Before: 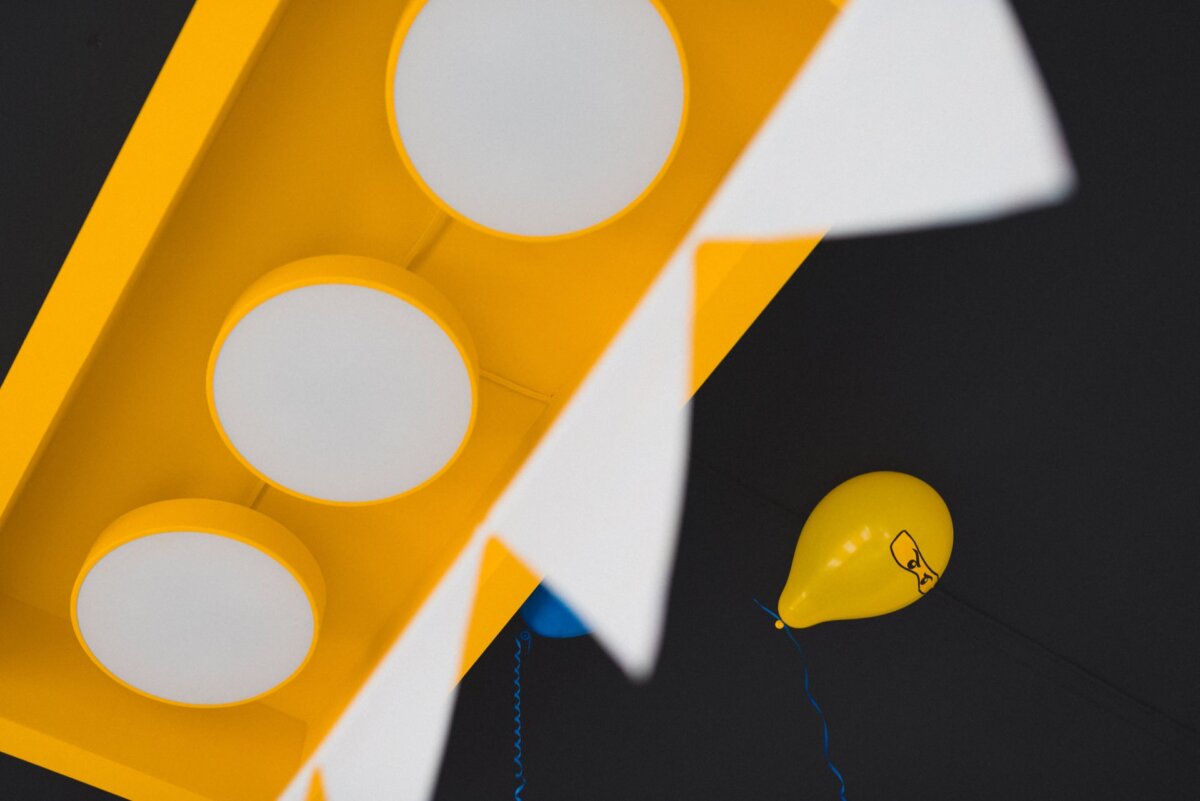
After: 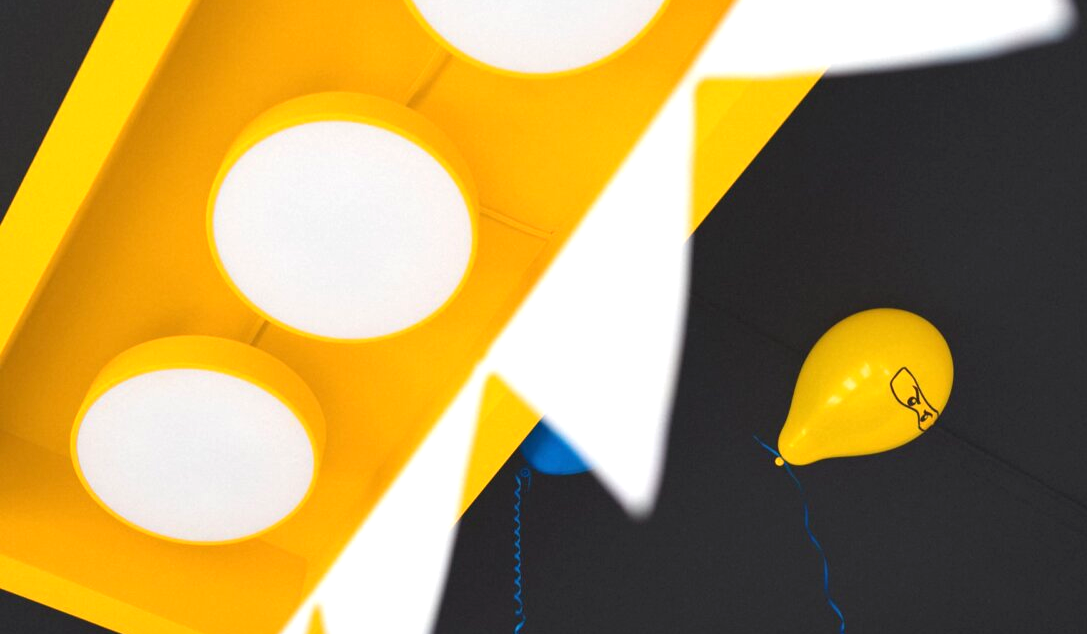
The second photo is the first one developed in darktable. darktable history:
crop: top 20.434%, right 9.359%, bottom 0.308%
exposure: black level correction 0, exposure 0.696 EV, compensate highlight preservation false
